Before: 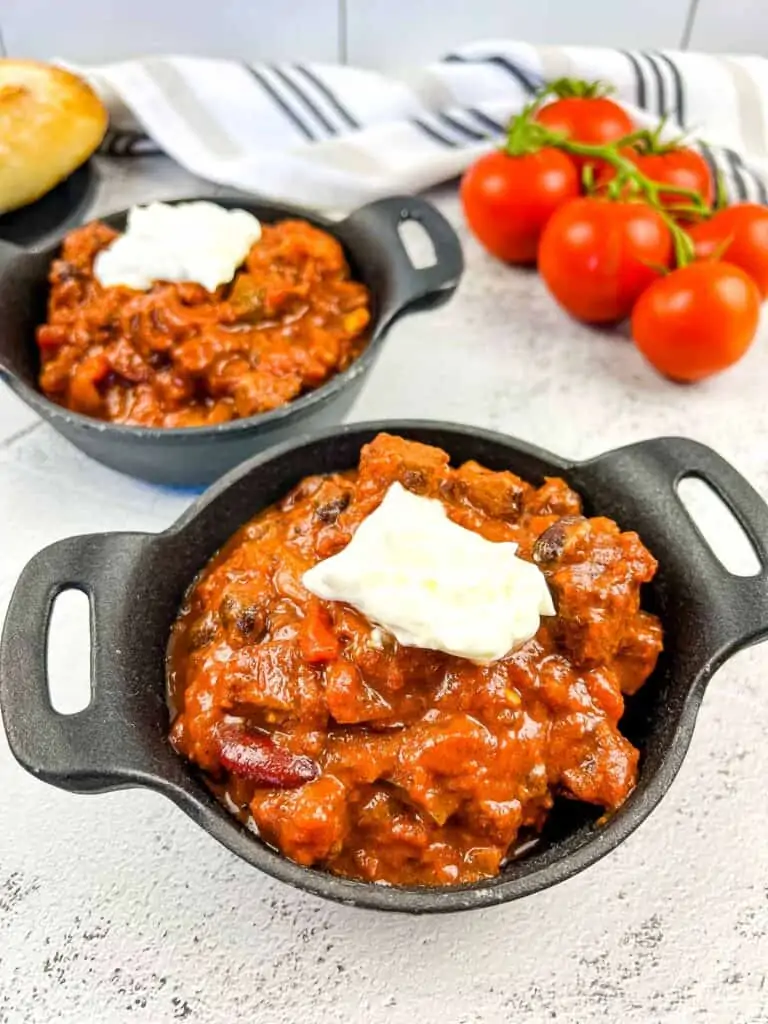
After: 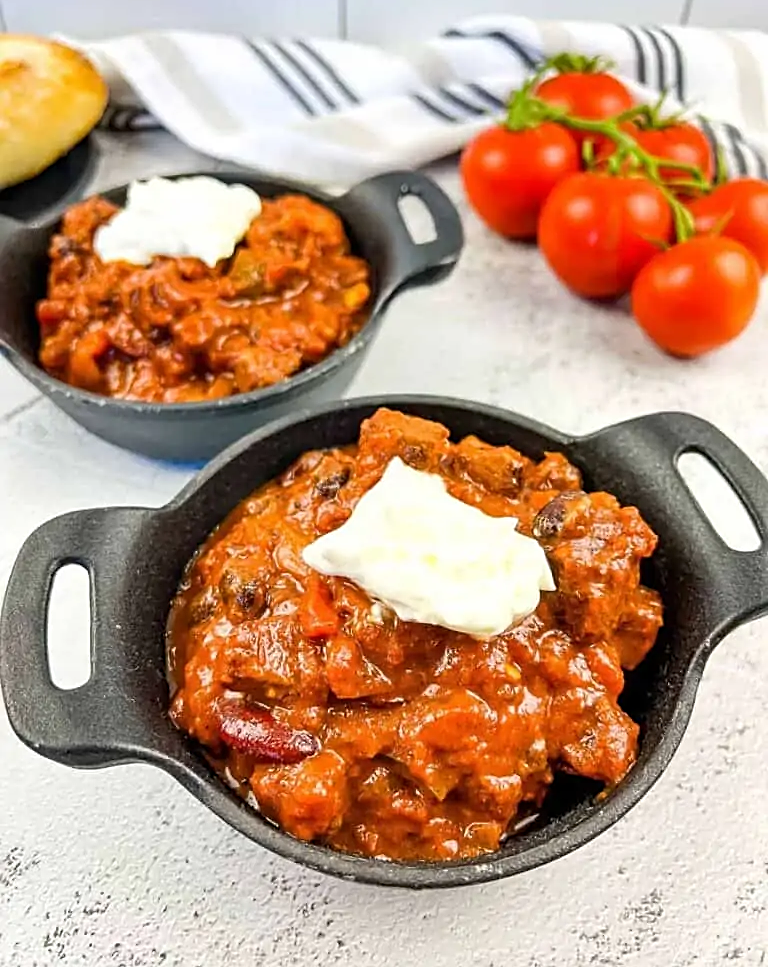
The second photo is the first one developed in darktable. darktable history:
crop and rotate: top 2.479%, bottom 3.018%
color balance: contrast fulcrum 17.78%
sharpen: on, module defaults
